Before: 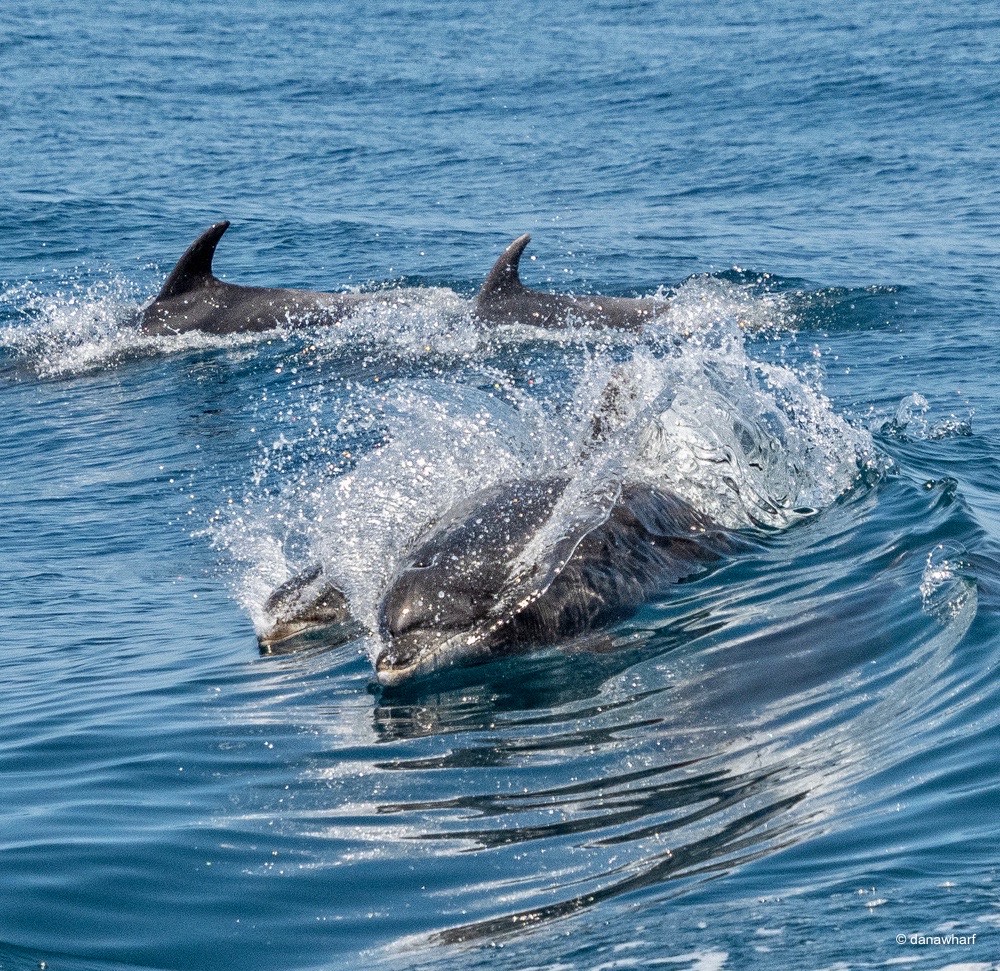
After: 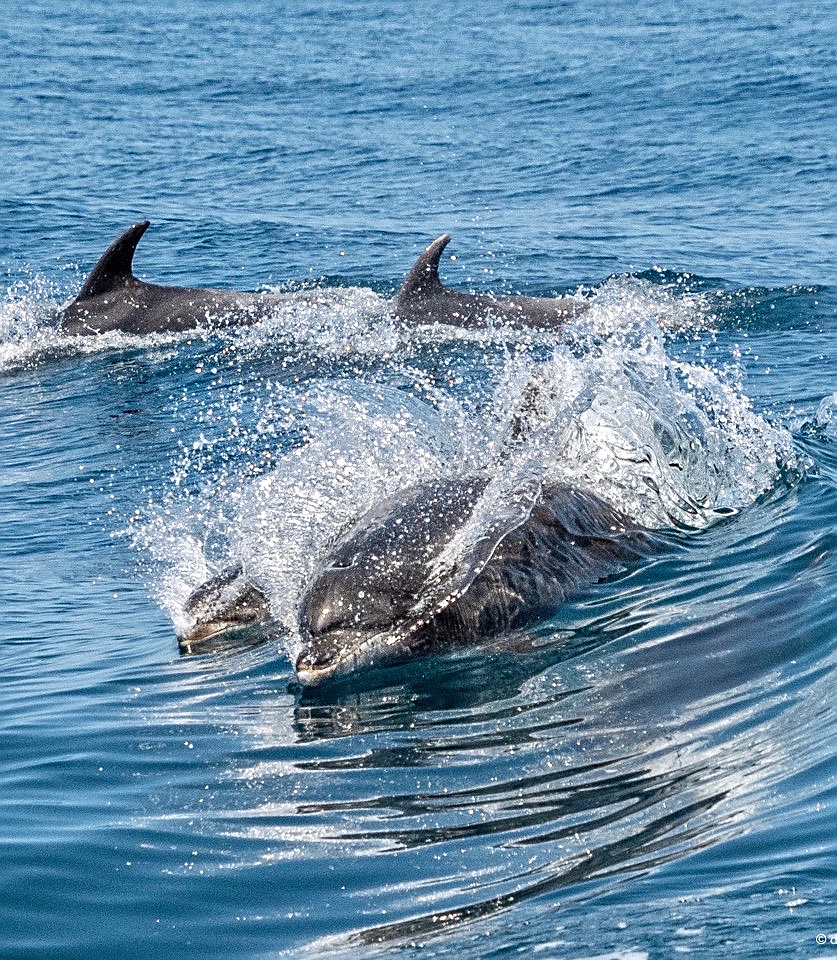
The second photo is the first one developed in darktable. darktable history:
exposure: exposure 0.207 EV, compensate highlight preservation false
crop: left 8.026%, right 7.374%
sharpen: on, module defaults
